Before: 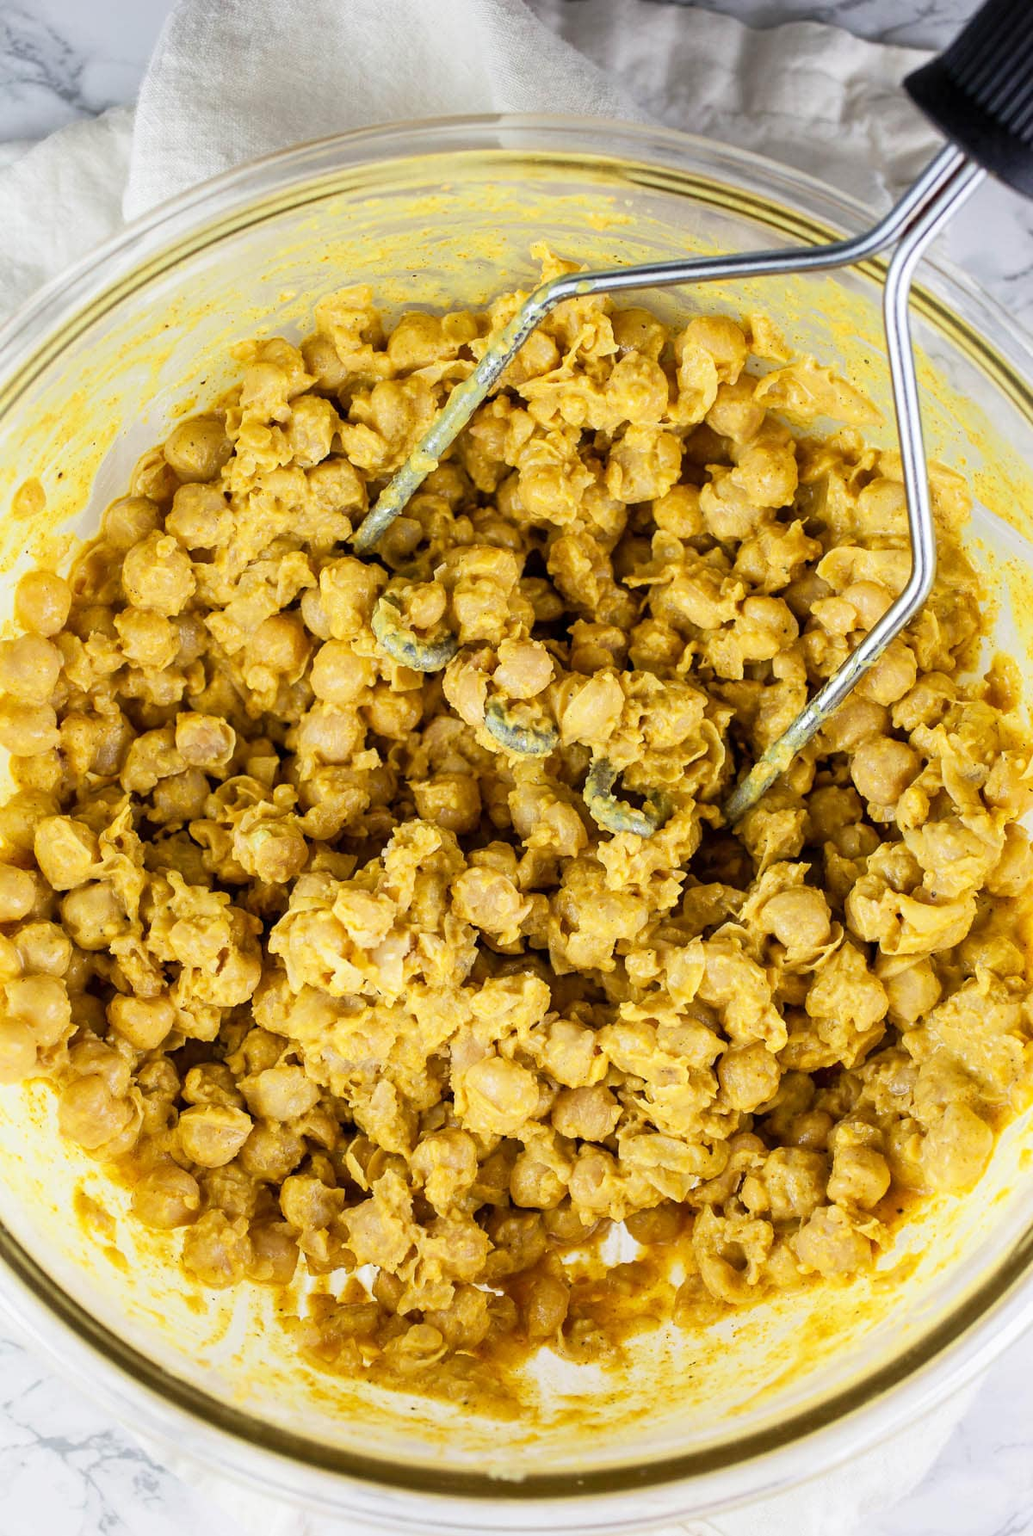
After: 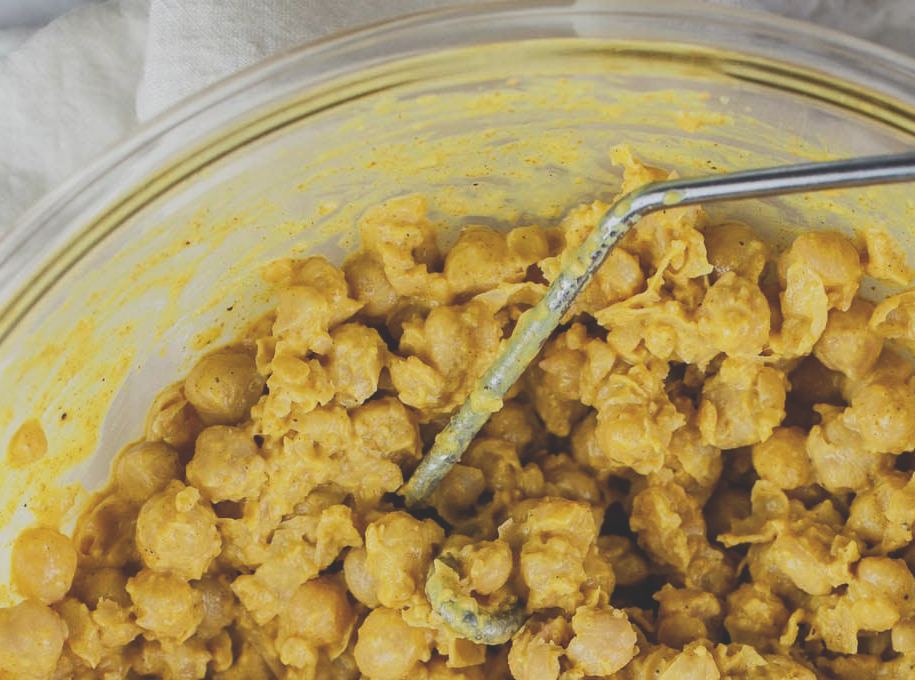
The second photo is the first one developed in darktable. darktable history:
exposure: black level correction -0.036, exposure -0.497 EV, compensate highlight preservation false
crop: left 0.579%, top 7.627%, right 23.167%, bottom 54.275%
